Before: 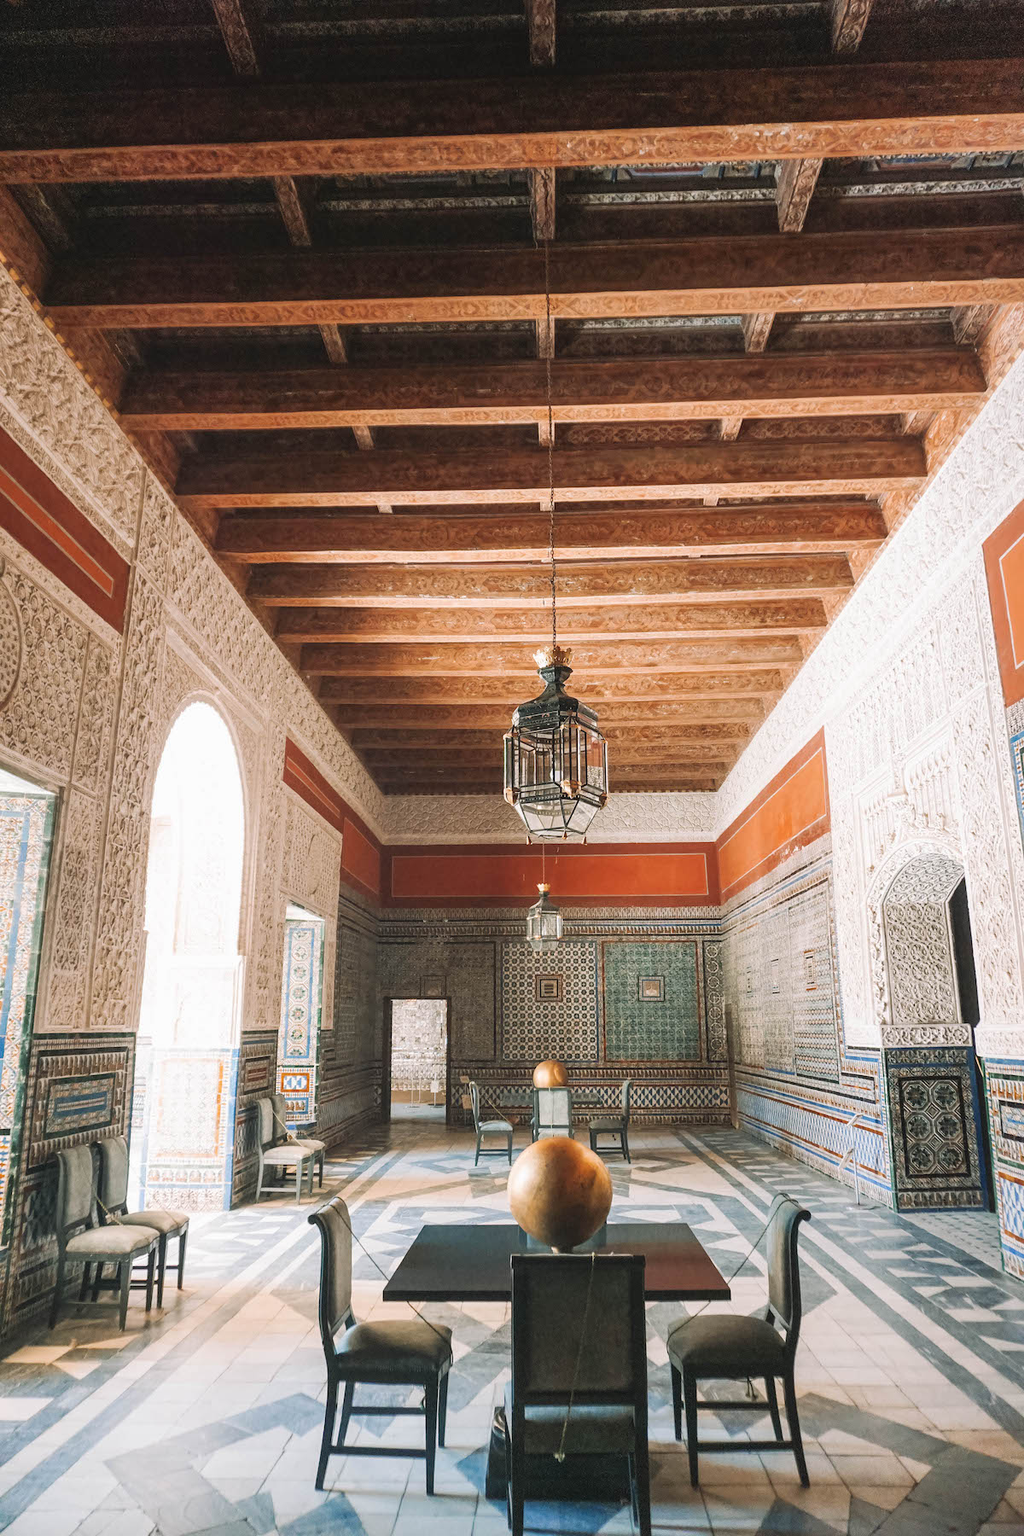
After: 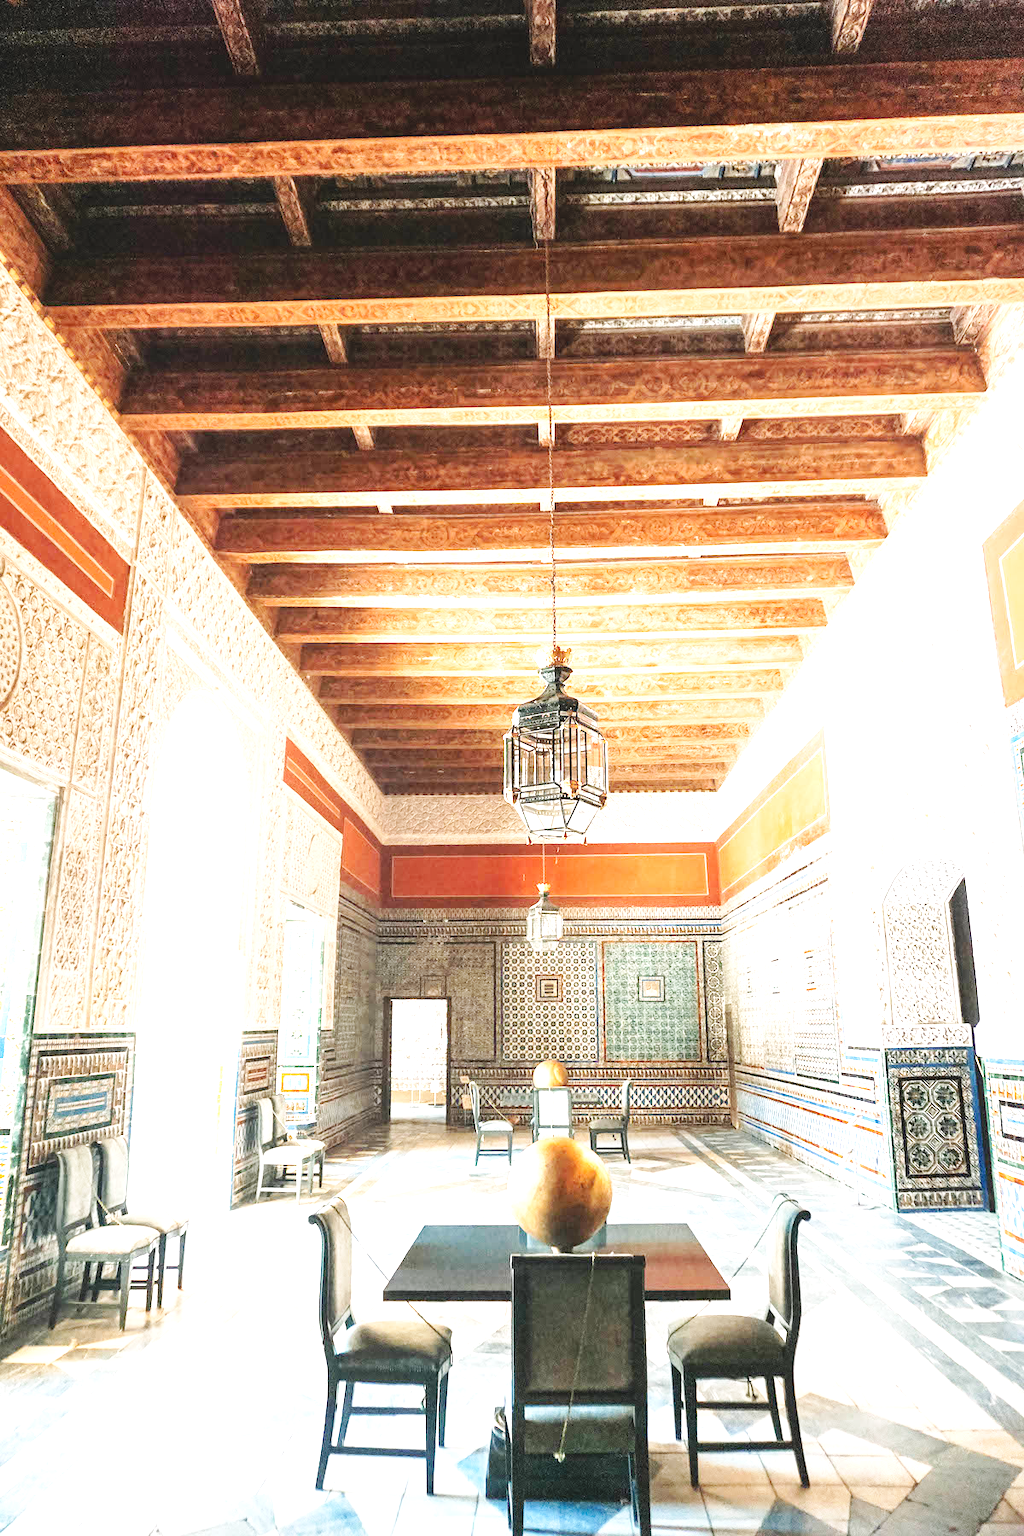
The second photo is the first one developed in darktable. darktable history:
exposure: black level correction 0.001, exposure 1.398 EV, compensate highlight preservation false
base curve: curves: ch0 [(0, 0) (0.032, 0.025) (0.121, 0.166) (0.206, 0.329) (0.605, 0.79) (1, 1)], preserve colors none
tone equalizer: edges refinement/feathering 500, mask exposure compensation -1.57 EV, preserve details guided filter
